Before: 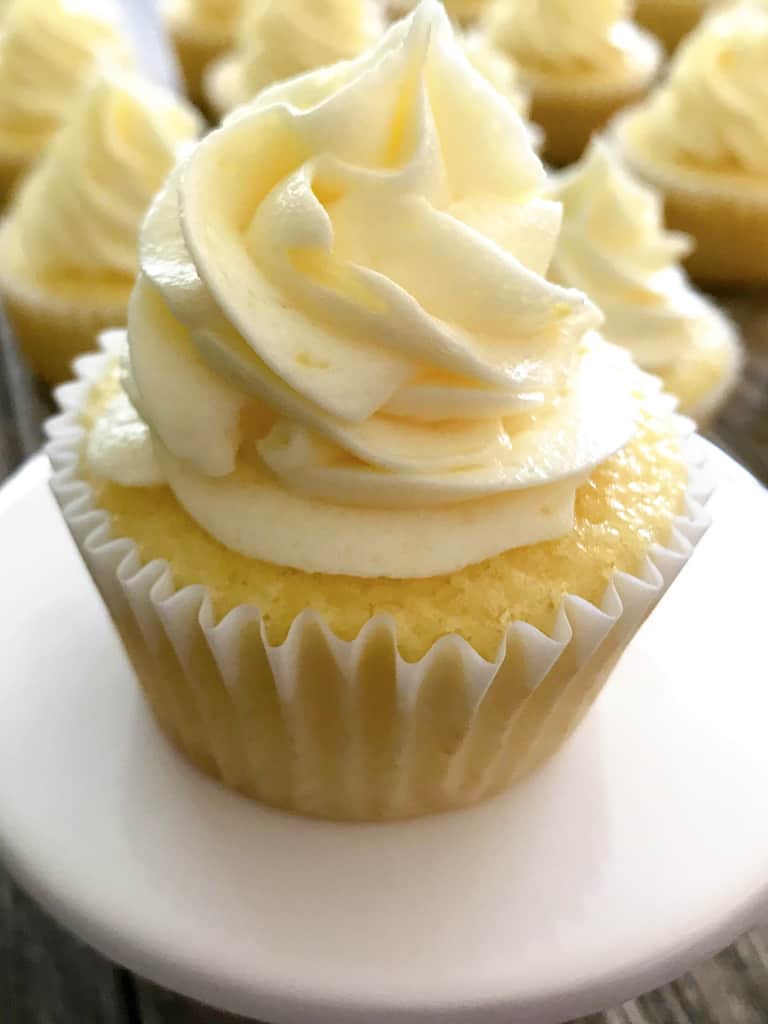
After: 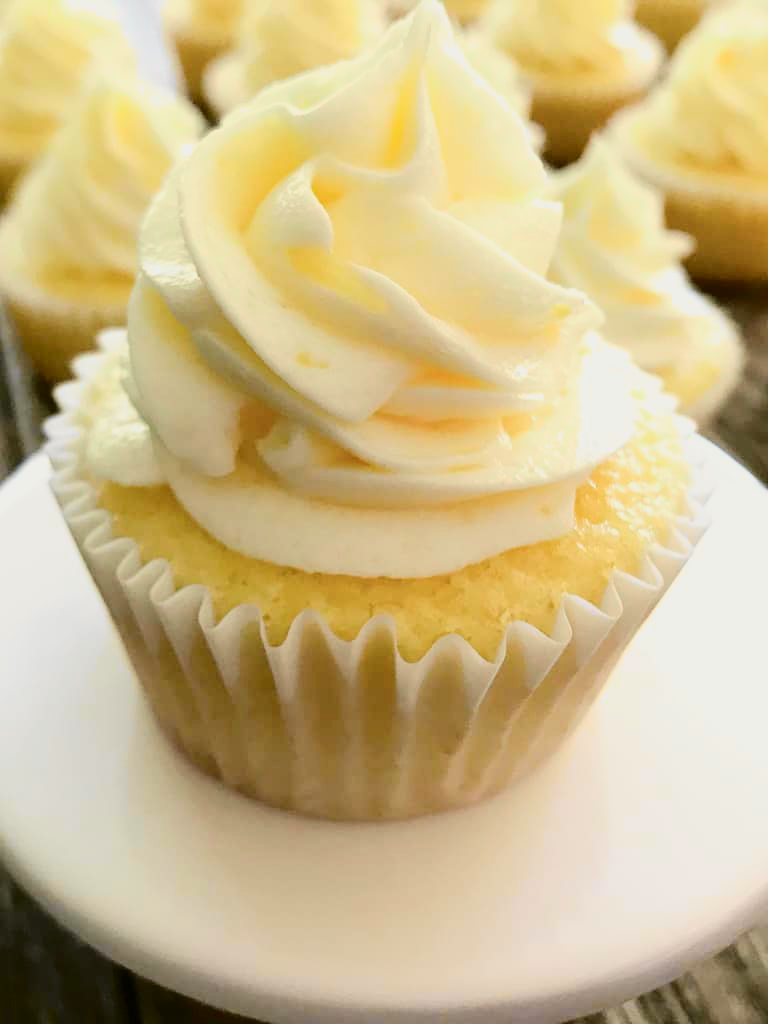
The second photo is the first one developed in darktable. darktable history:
tone curve: curves: ch0 [(0, 0.006) (0.184, 0.117) (0.405, 0.46) (0.456, 0.528) (0.634, 0.728) (0.877, 0.89) (0.984, 0.935)]; ch1 [(0, 0) (0.443, 0.43) (0.492, 0.489) (0.566, 0.579) (0.595, 0.625) (0.608, 0.667) (0.65, 0.729) (1, 1)]; ch2 [(0, 0) (0.33, 0.301) (0.421, 0.443) (0.447, 0.489) (0.495, 0.505) (0.537, 0.583) (0.586, 0.591) (0.663, 0.686) (1, 1)], color space Lab, independent channels, preserve colors none
